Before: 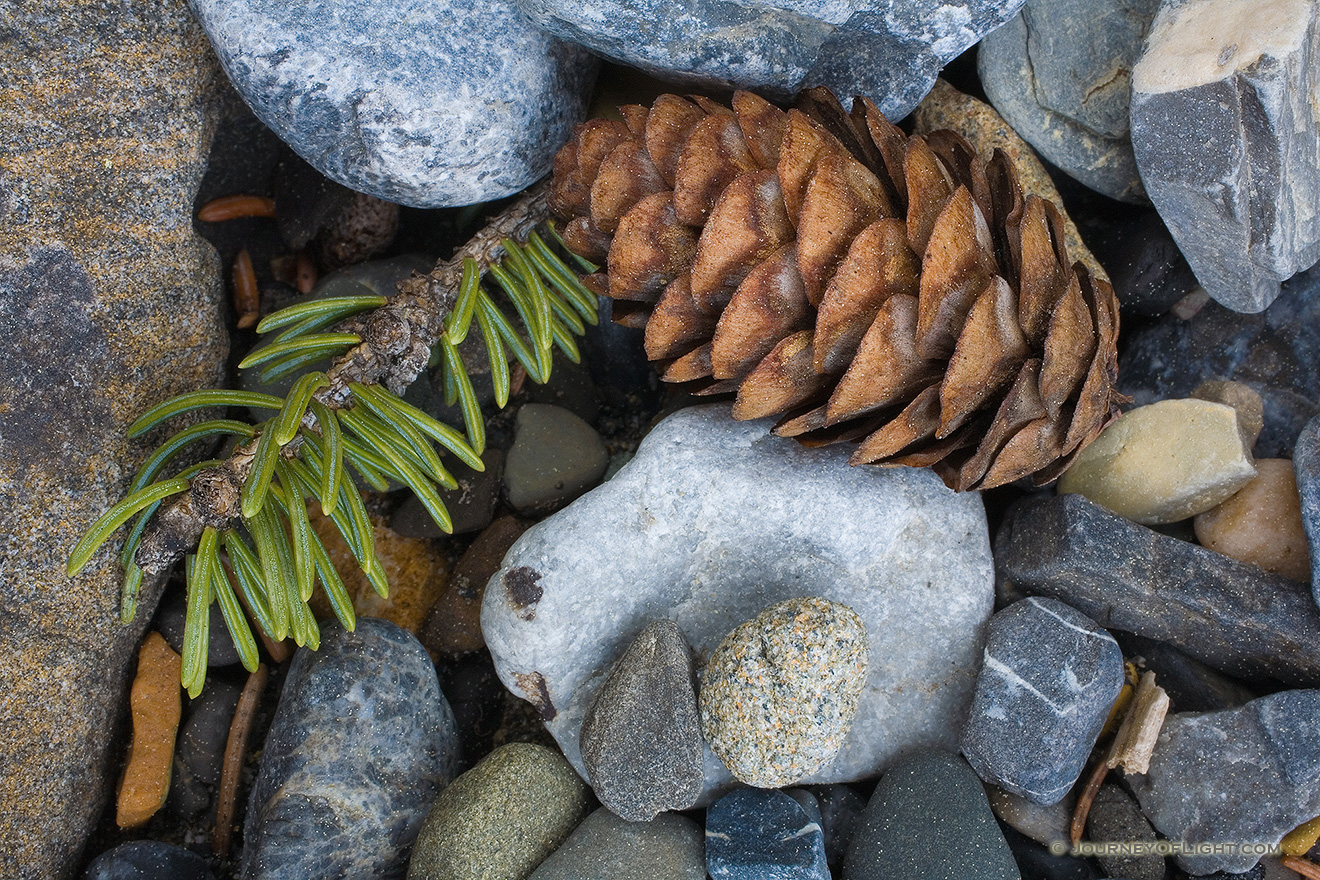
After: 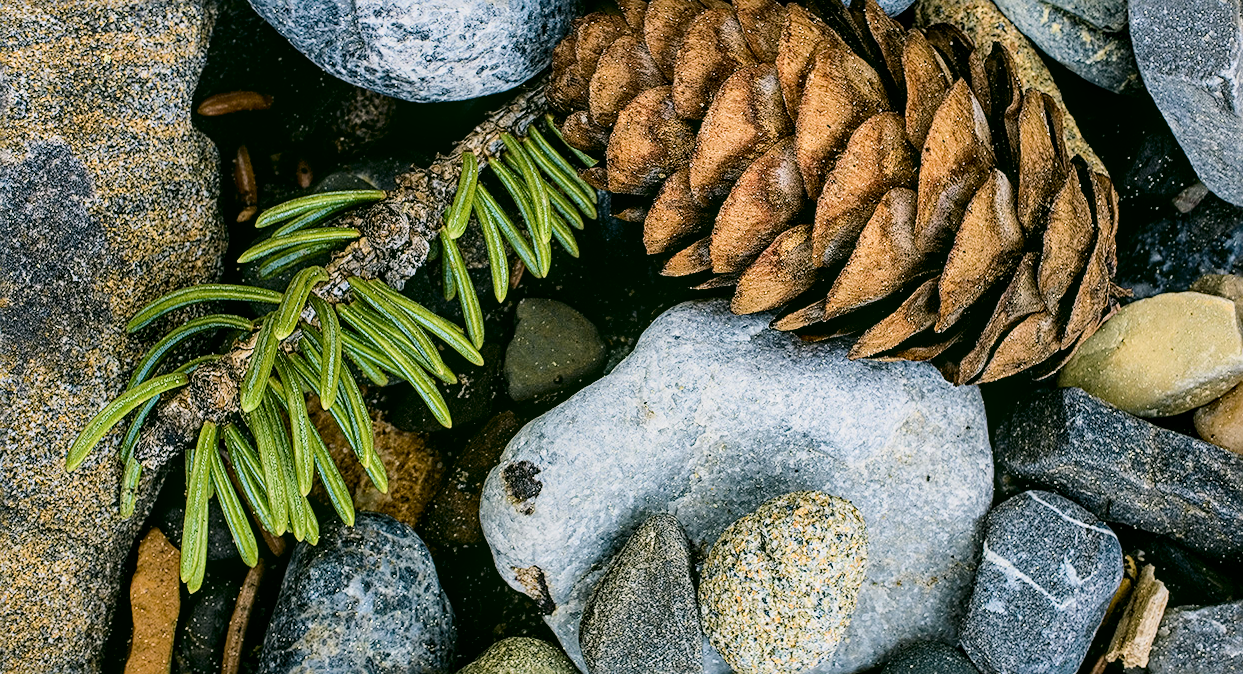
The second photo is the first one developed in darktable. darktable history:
contrast brightness saturation: contrast 0.014, saturation -0.066
sharpen: radius 2.533, amount 0.624
local contrast: on, module defaults
filmic rgb: black relative exposure -5.68 EV, white relative exposure 3.39 EV, hardness 3.66
crop and rotate: angle 0.066°, top 11.986%, right 5.605%, bottom 11.2%
haze removal: compatibility mode true, adaptive false
tone curve: curves: ch0 [(0, 0) (0.114, 0.083) (0.291, 0.3) (0.447, 0.535) (0.602, 0.712) (0.772, 0.864) (0.999, 0.978)]; ch1 [(0, 0) (0.389, 0.352) (0.458, 0.433) (0.486, 0.474) (0.509, 0.505) (0.535, 0.541) (0.555, 0.557) (0.677, 0.724) (1, 1)]; ch2 [(0, 0) (0.369, 0.388) (0.449, 0.431) (0.501, 0.5) (0.528, 0.552) (0.561, 0.596) (0.697, 0.721) (1, 1)], color space Lab, independent channels, preserve colors none
color correction: highlights a* 4.01, highlights b* 4.93, shadows a* -7.69, shadows b* 5.02
